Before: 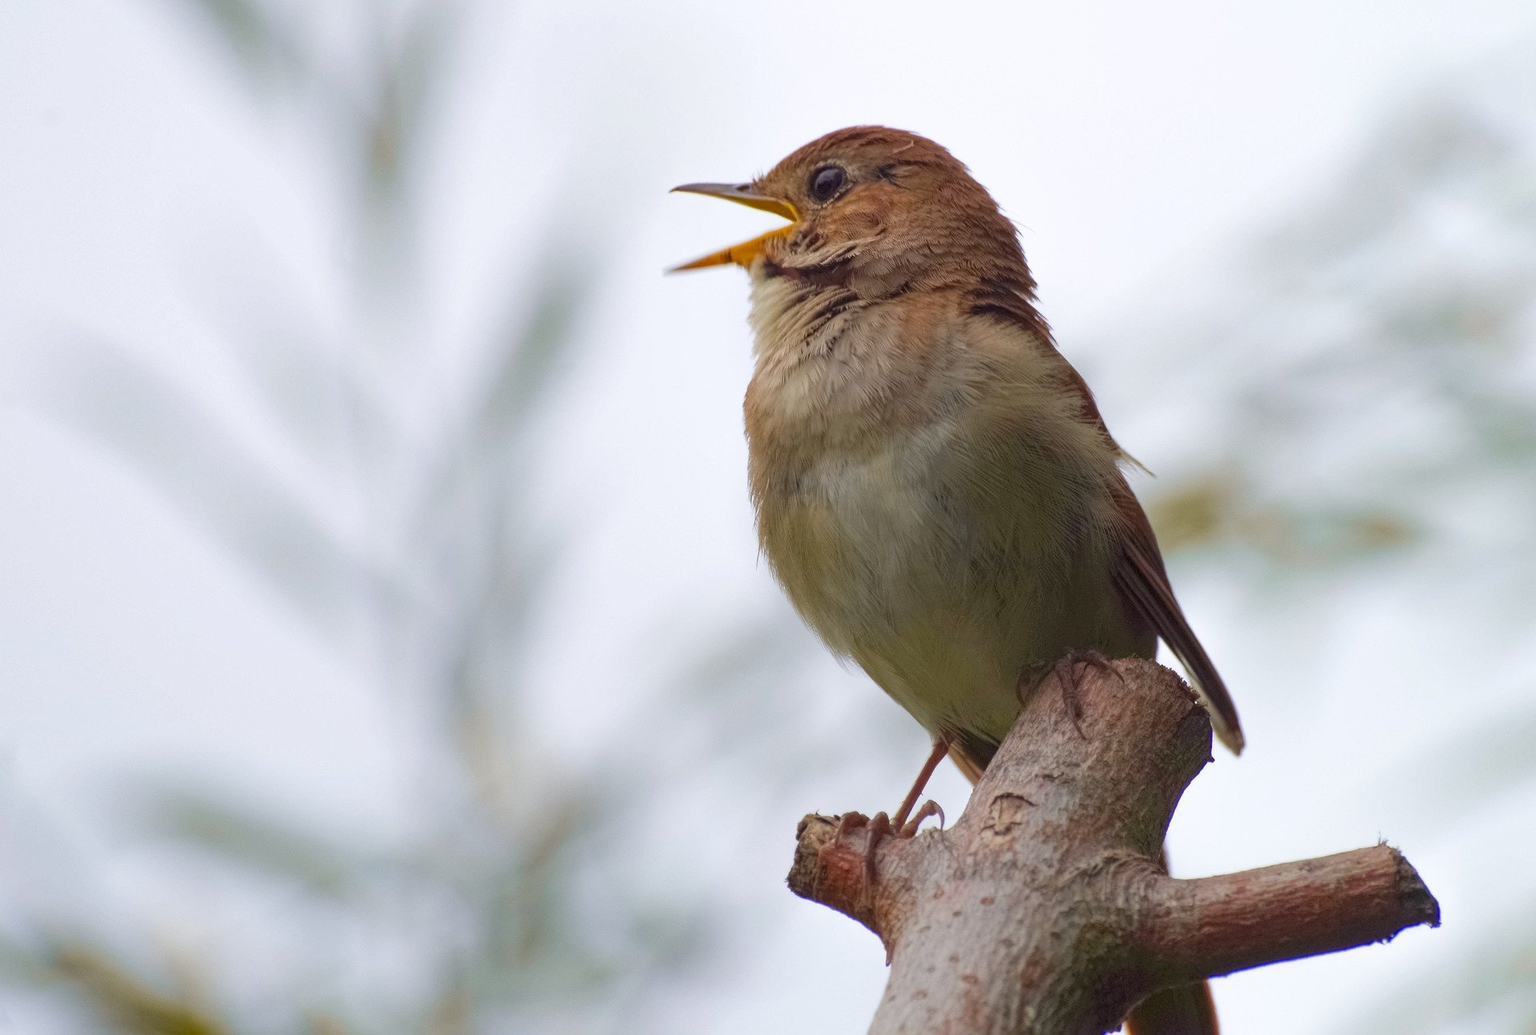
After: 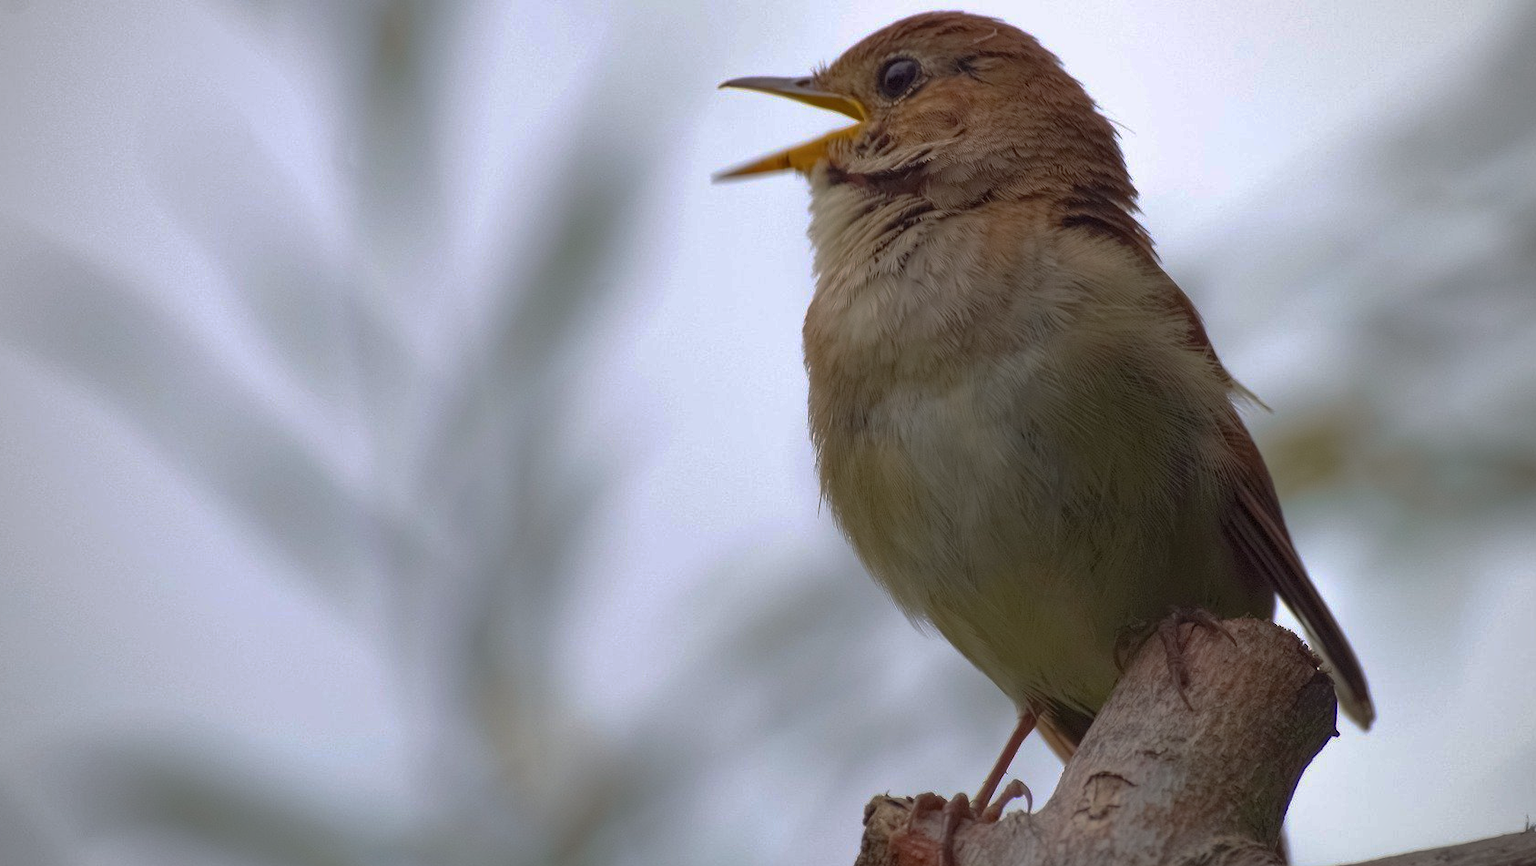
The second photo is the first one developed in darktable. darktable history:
base curve: curves: ch0 [(0, 0) (0.826, 0.587) (1, 1)], preserve colors none
crop and rotate: left 2.475%, top 11.177%, right 9.642%, bottom 15.239%
vignetting: fall-off start 73.01%, brightness -0.439, saturation -0.687
exposure: compensate highlight preservation false
